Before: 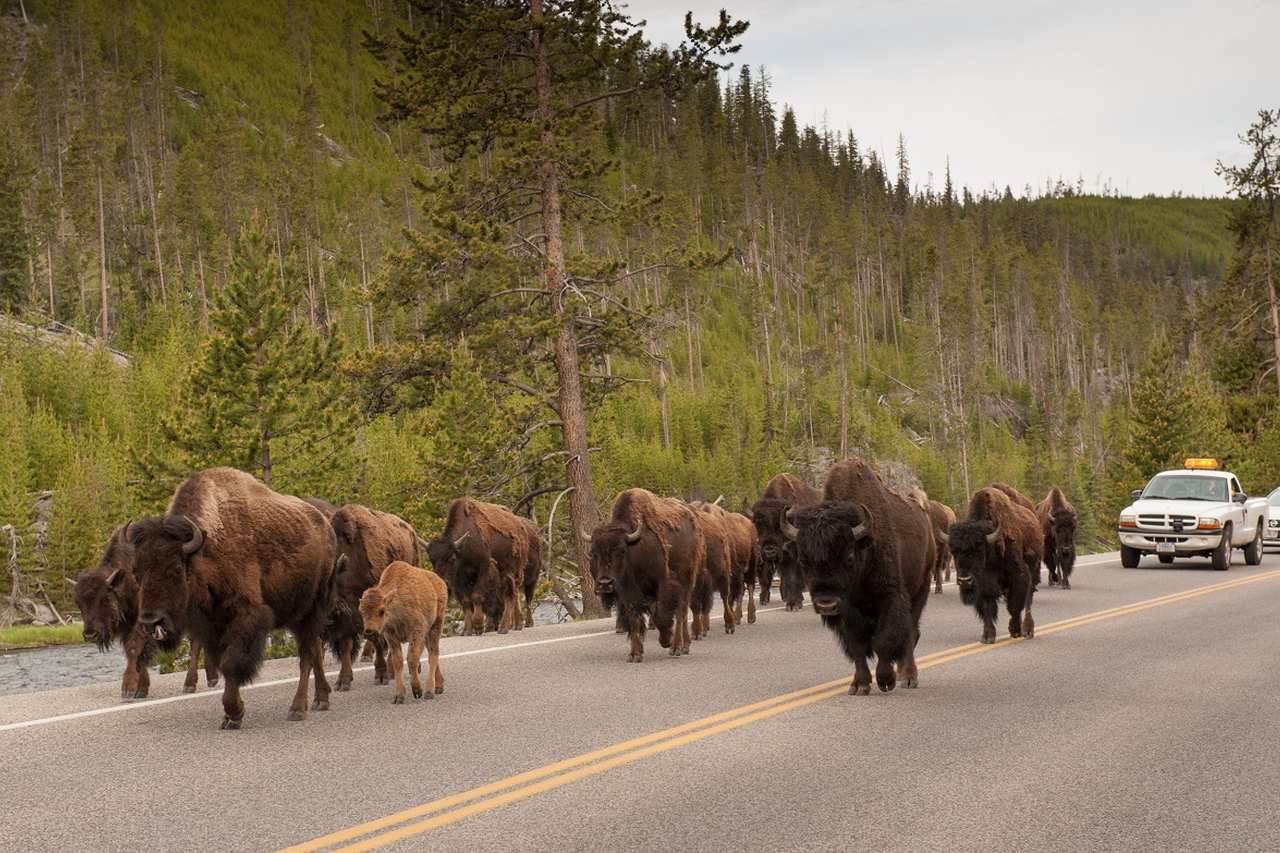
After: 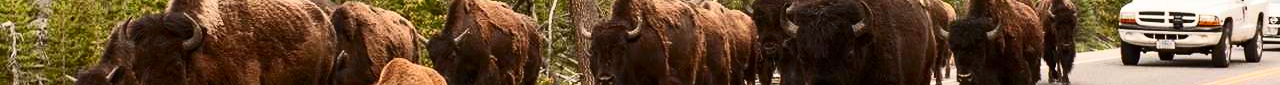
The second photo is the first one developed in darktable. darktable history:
crop and rotate: top 59.084%, bottom 30.916%
contrast brightness saturation: contrast 0.4, brightness 0.1, saturation 0.21
